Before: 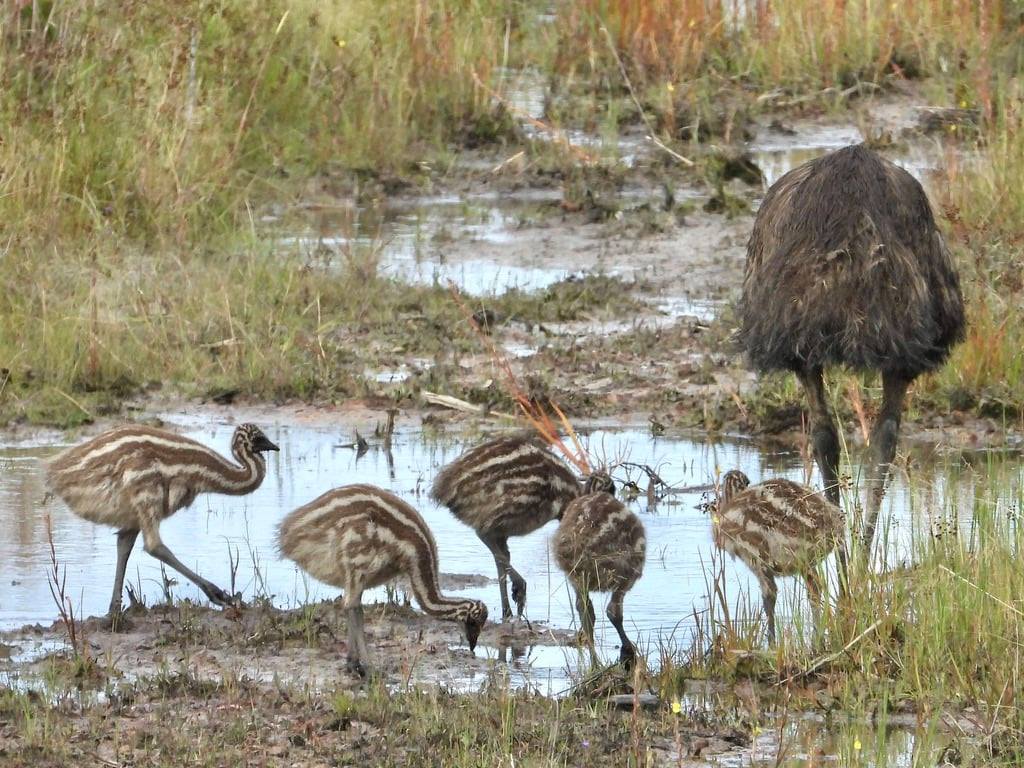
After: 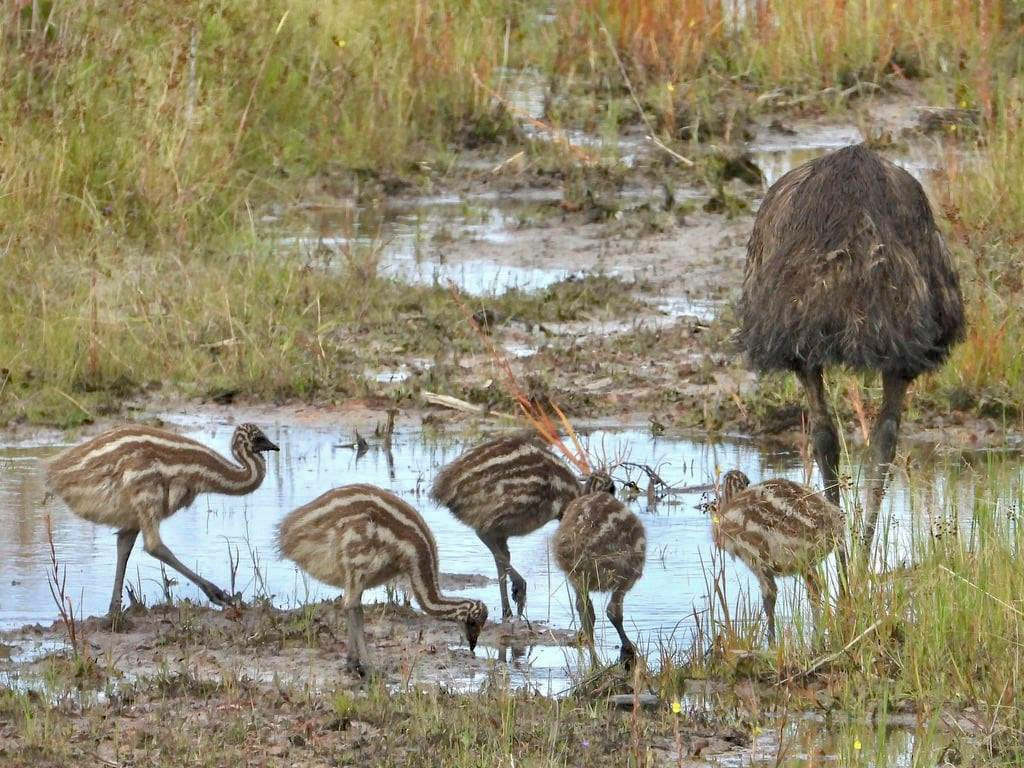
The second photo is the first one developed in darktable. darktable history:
shadows and highlights: on, module defaults
levels: levels [0.018, 0.493, 1]
haze removal: compatibility mode true, adaptive false
